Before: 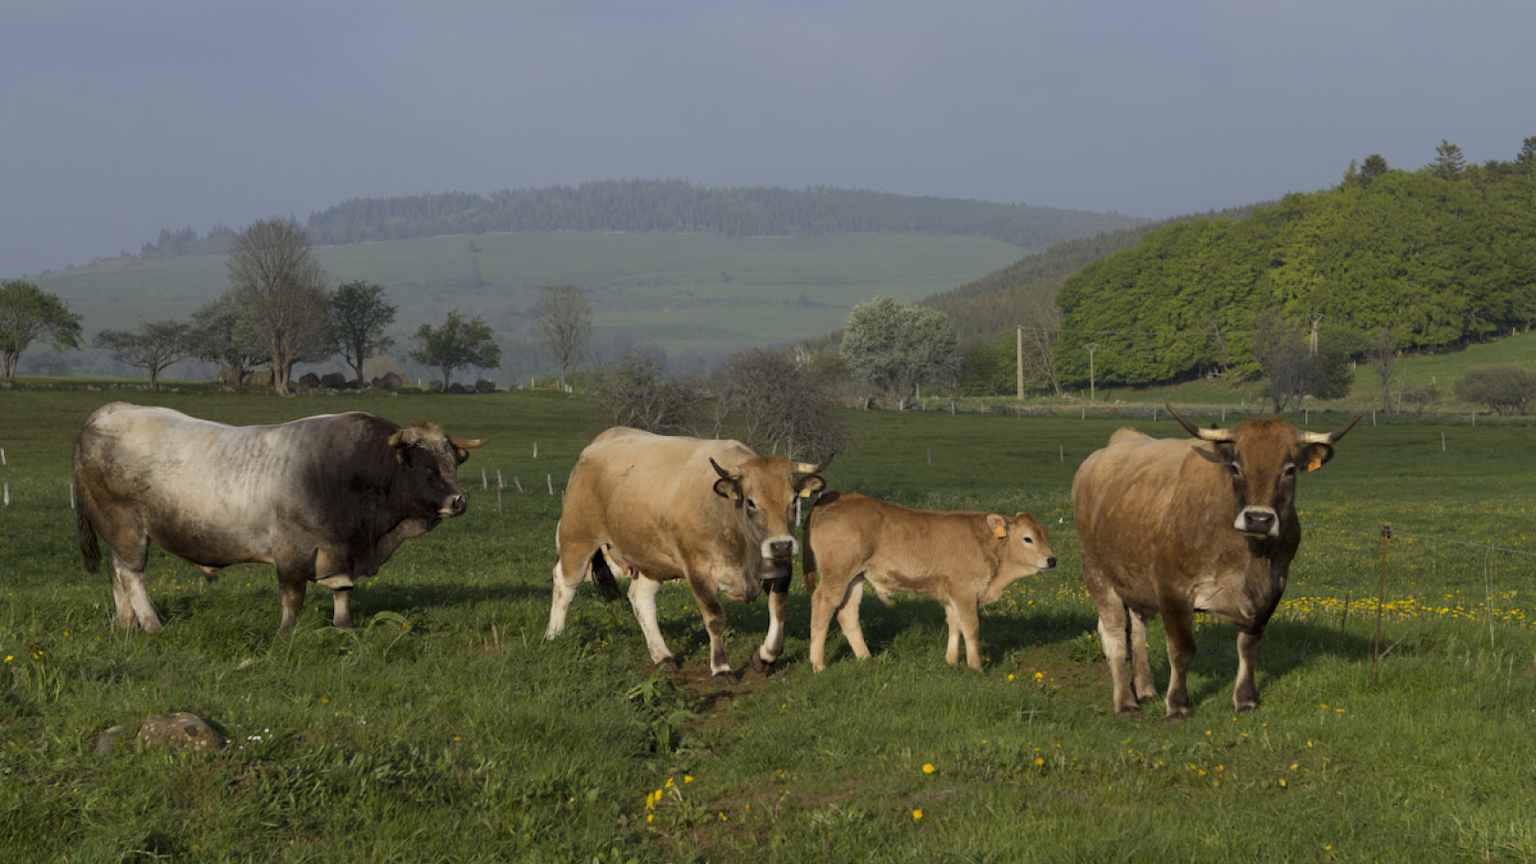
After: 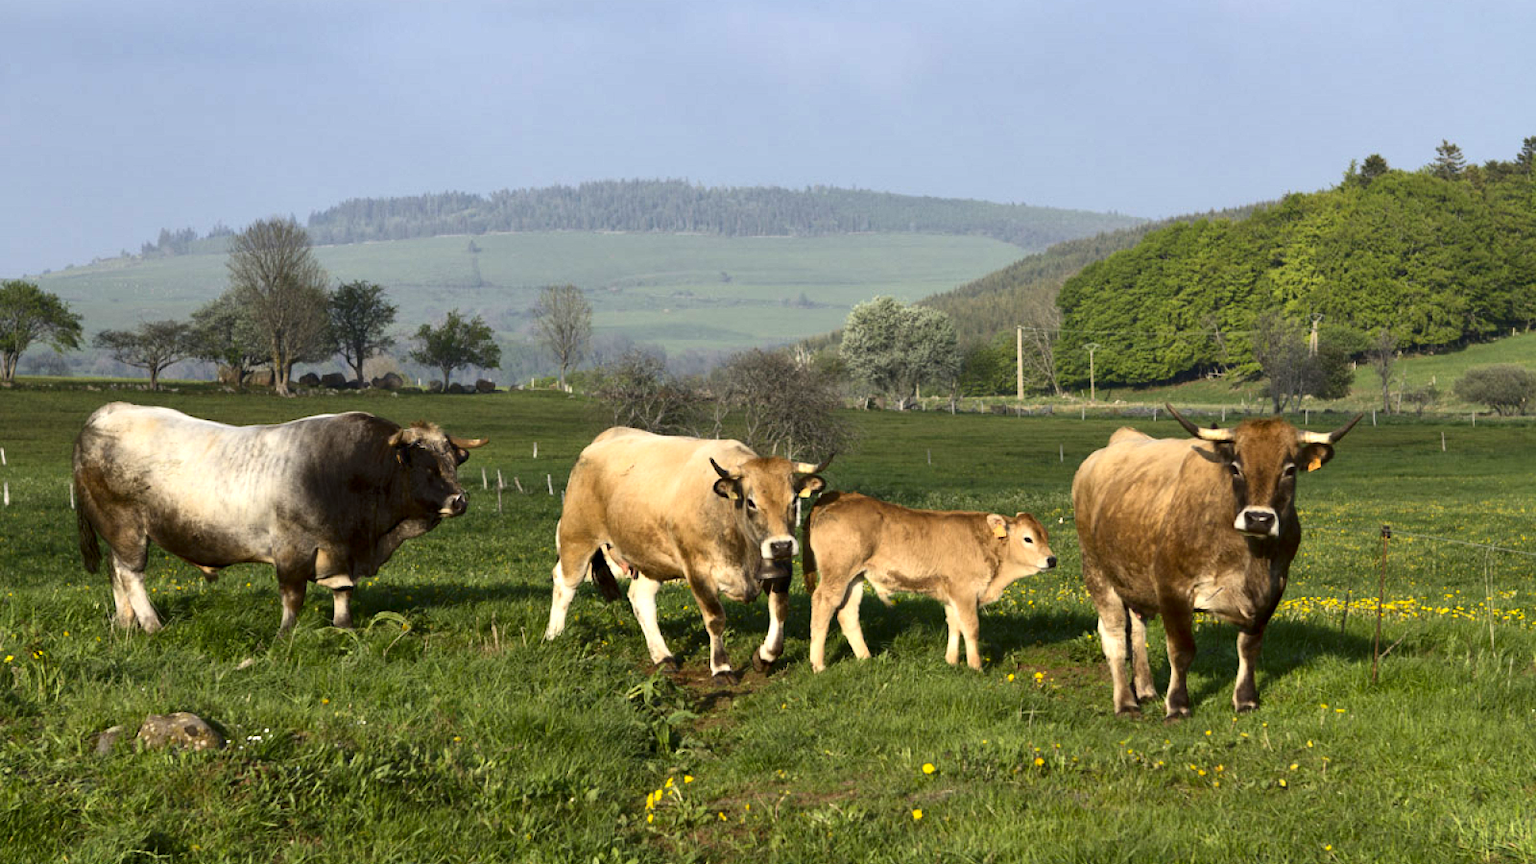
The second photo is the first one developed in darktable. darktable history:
shadows and highlights: low approximation 0.01, soften with gaussian
exposure: black level correction 0, exposure 1.102 EV, compensate highlight preservation false
contrast brightness saturation: contrast 0.203, brightness -0.113, saturation 0.103
